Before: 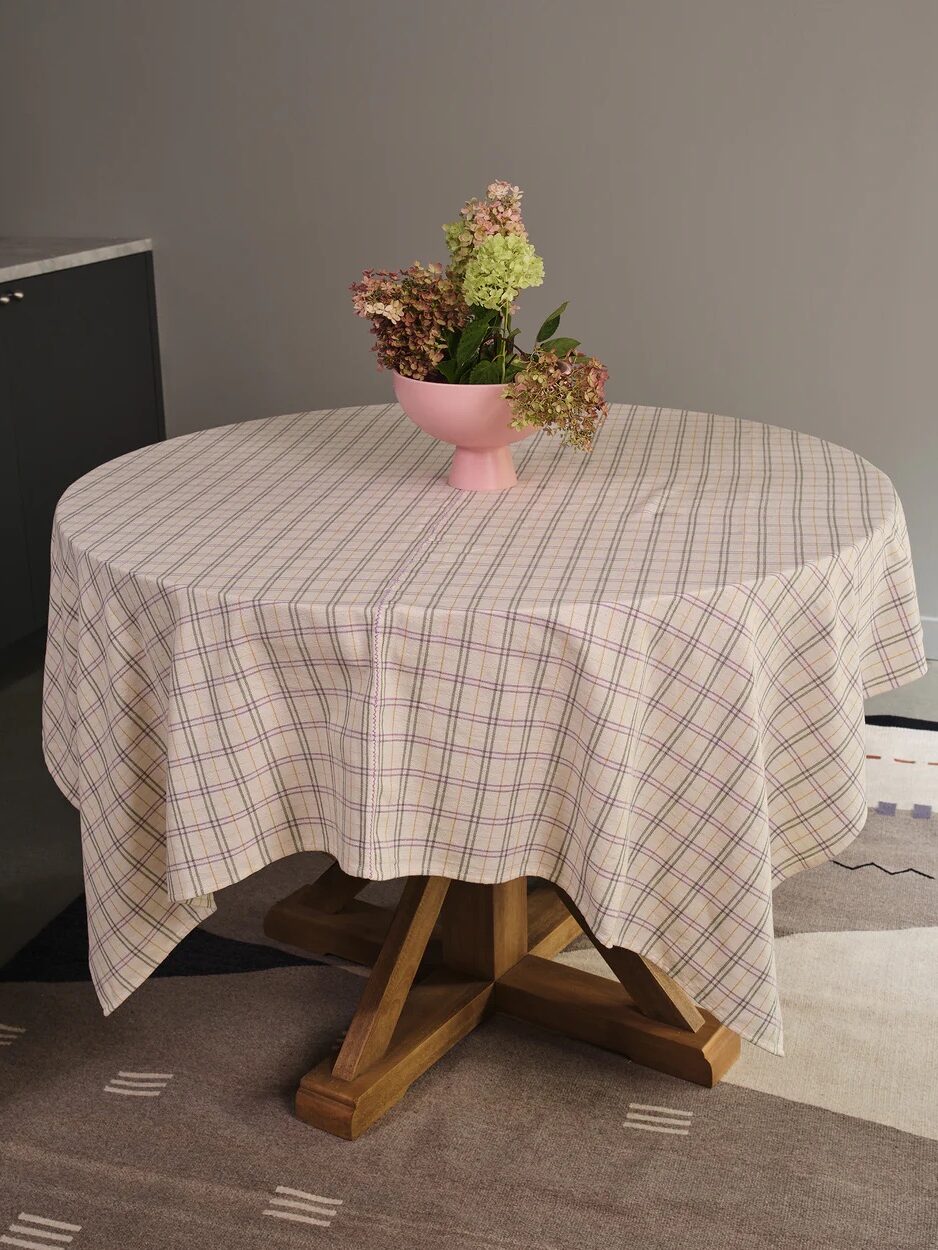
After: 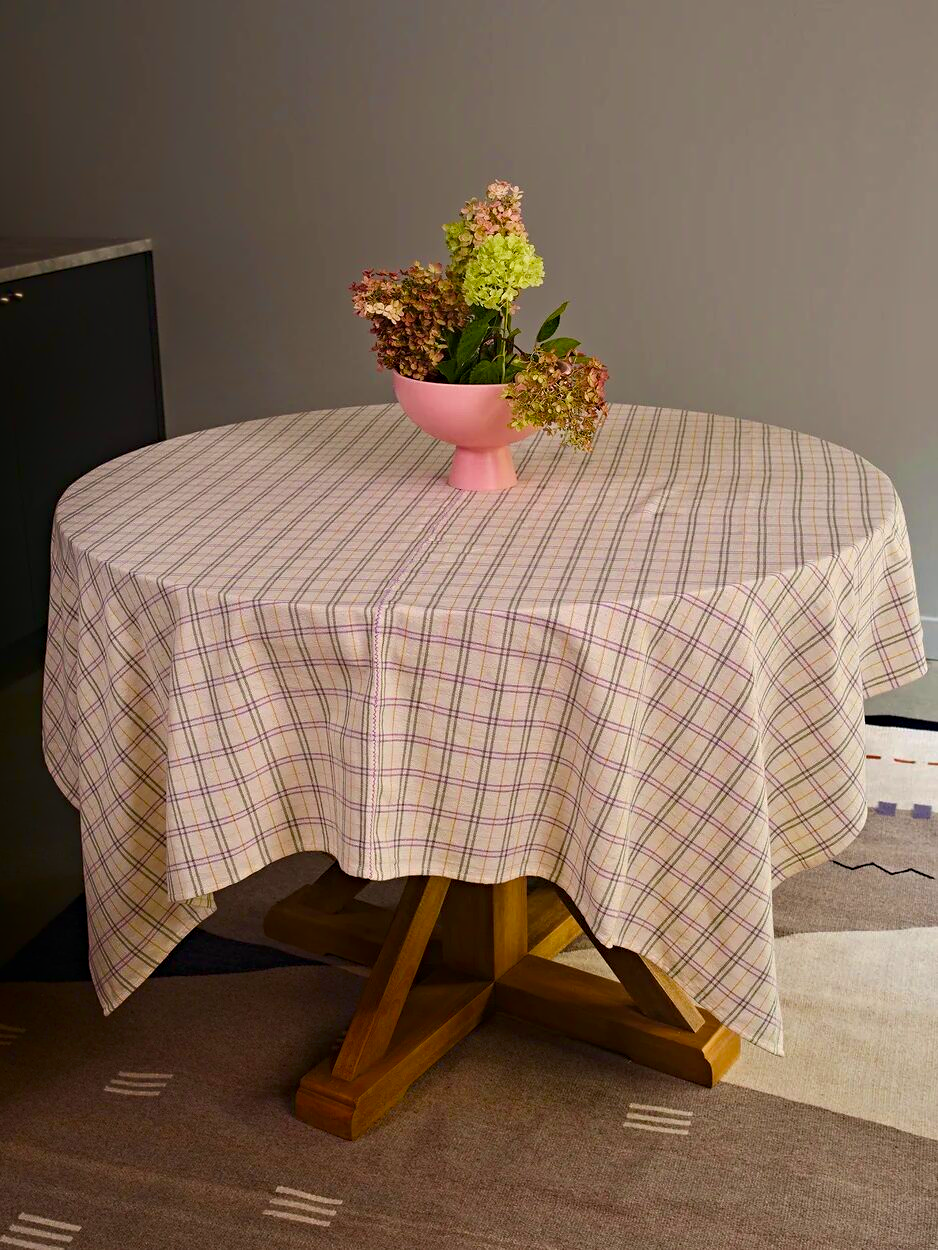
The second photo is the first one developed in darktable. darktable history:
velvia: strength 32%, mid-tones bias 0.2
contrast equalizer: y [[0.5, 0.504, 0.515, 0.527, 0.535, 0.534], [0.5 ×6], [0.491, 0.387, 0.179, 0.068, 0.068, 0.068], [0 ×5, 0.023], [0 ×6]]
haze removal: compatibility mode true, adaptive false
shadows and highlights: shadows -88.03, highlights -35.45, shadows color adjustment 99.15%, highlights color adjustment 0%, soften with gaussian
